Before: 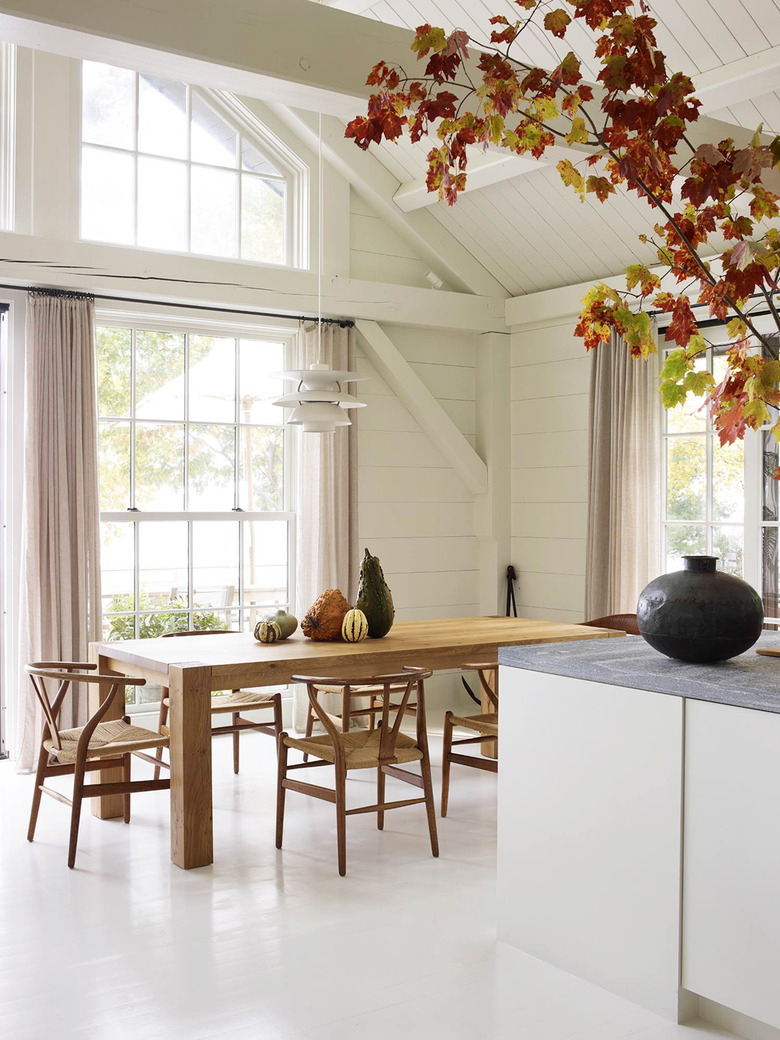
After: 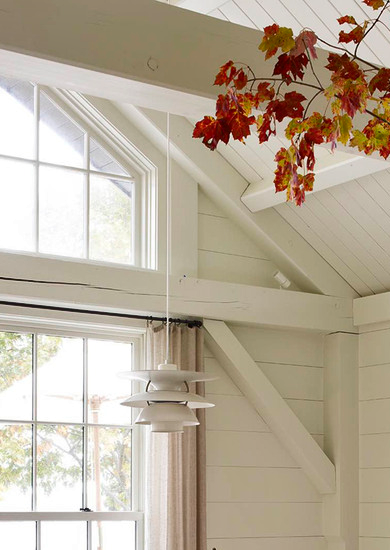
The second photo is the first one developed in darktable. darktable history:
crop: left 19.569%, right 30.34%, bottom 47.024%
shadows and highlights: shadows 58.91, soften with gaussian
